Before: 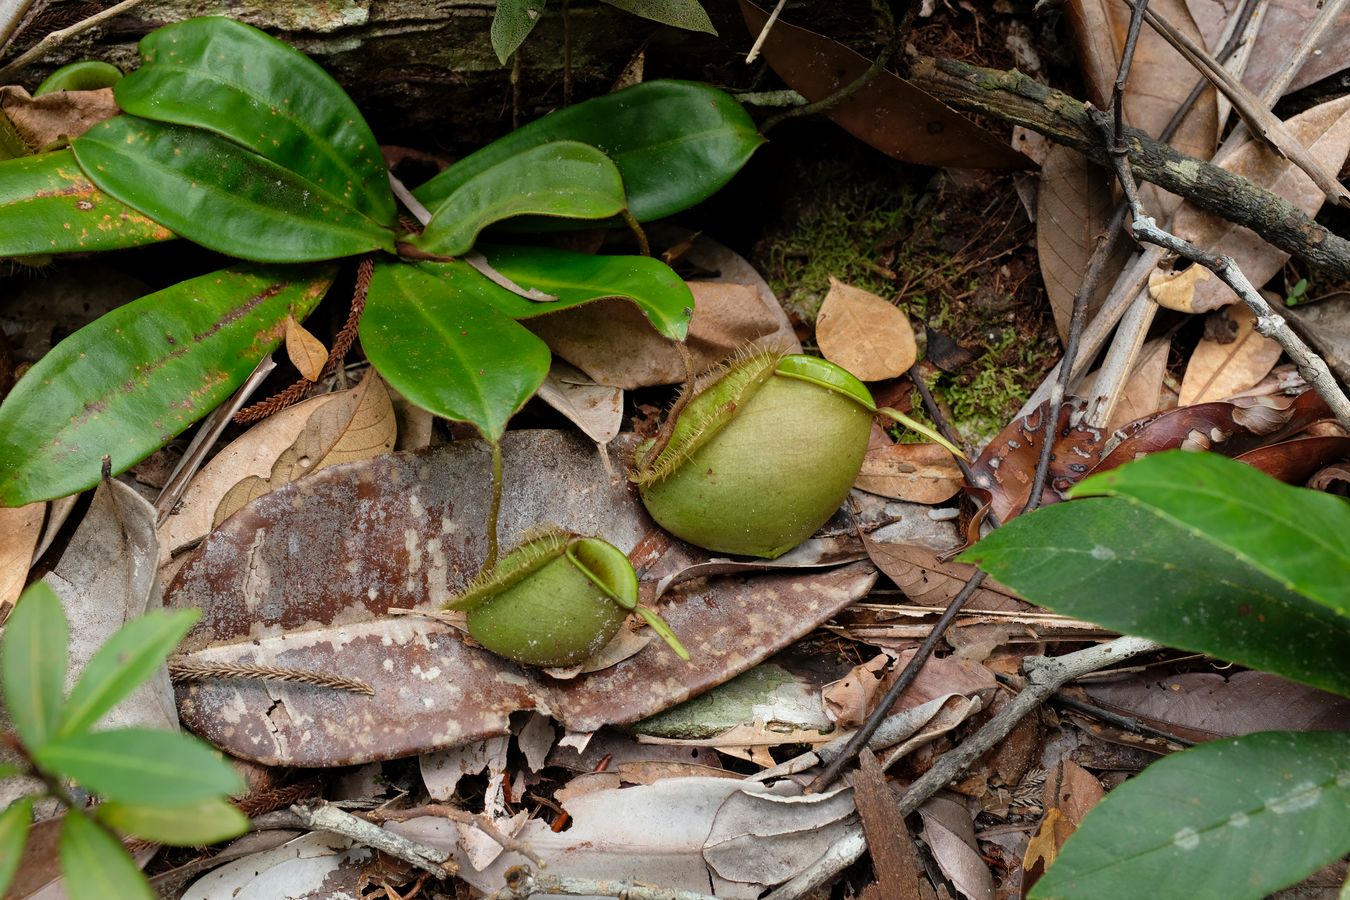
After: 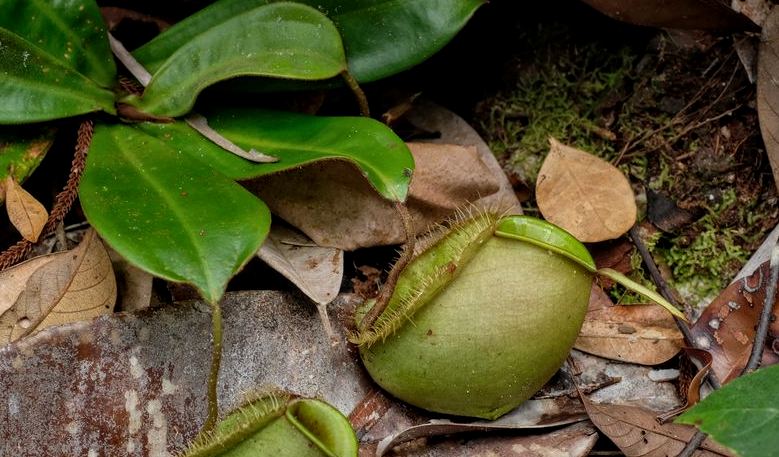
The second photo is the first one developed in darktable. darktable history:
exposure: exposure -0.171 EV, compensate highlight preservation false
local contrast: on, module defaults
crop: left 20.773%, top 15.458%, right 21.473%, bottom 33.71%
